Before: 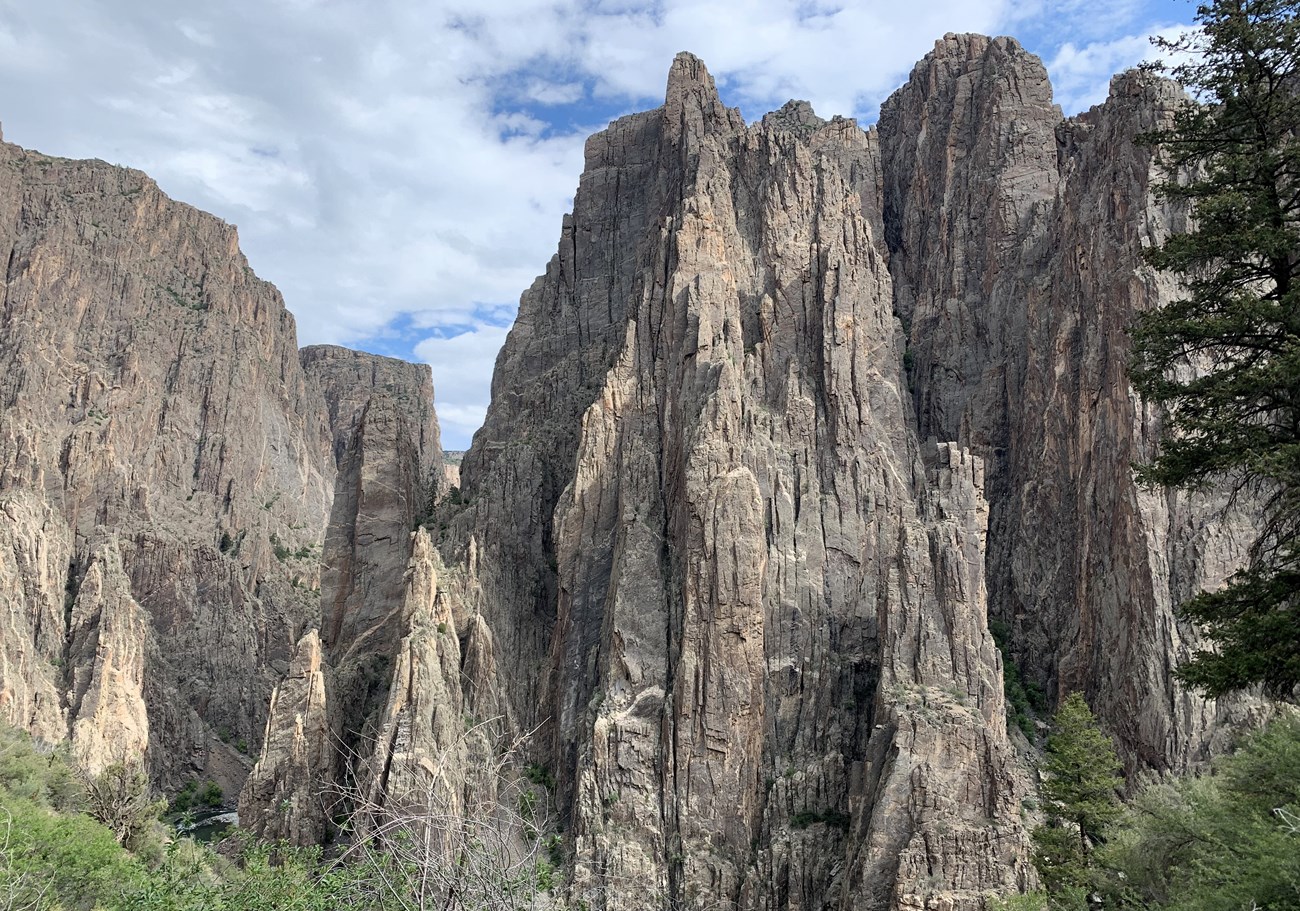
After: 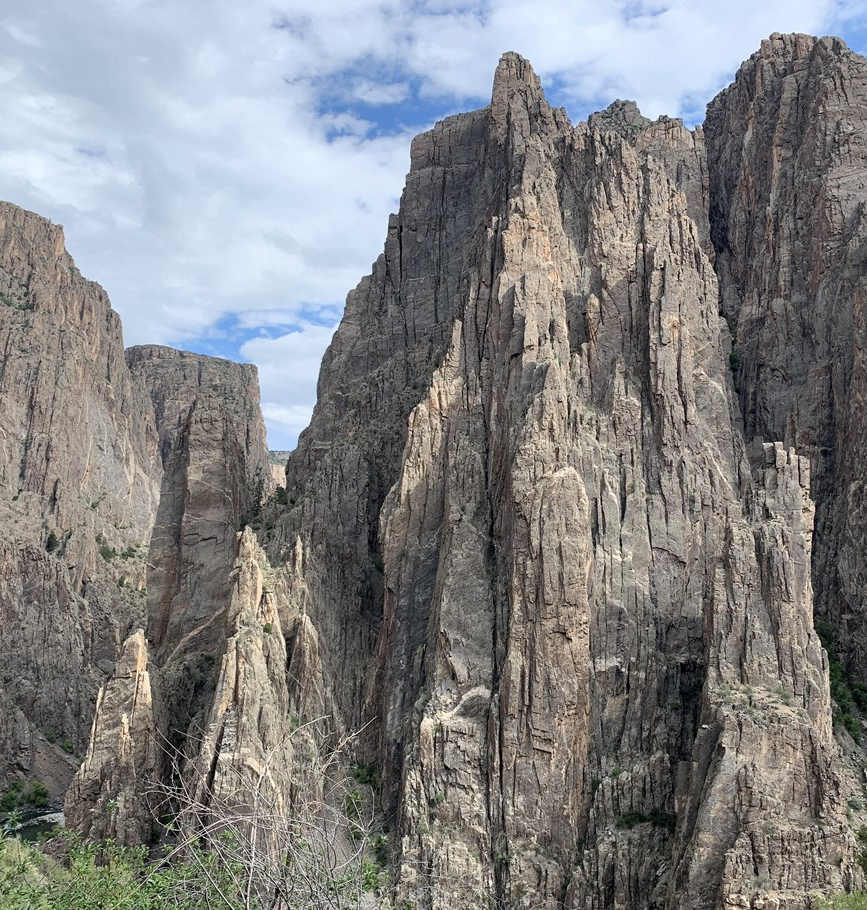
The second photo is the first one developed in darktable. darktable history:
crop and rotate: left 13.395%, right 19.903%
